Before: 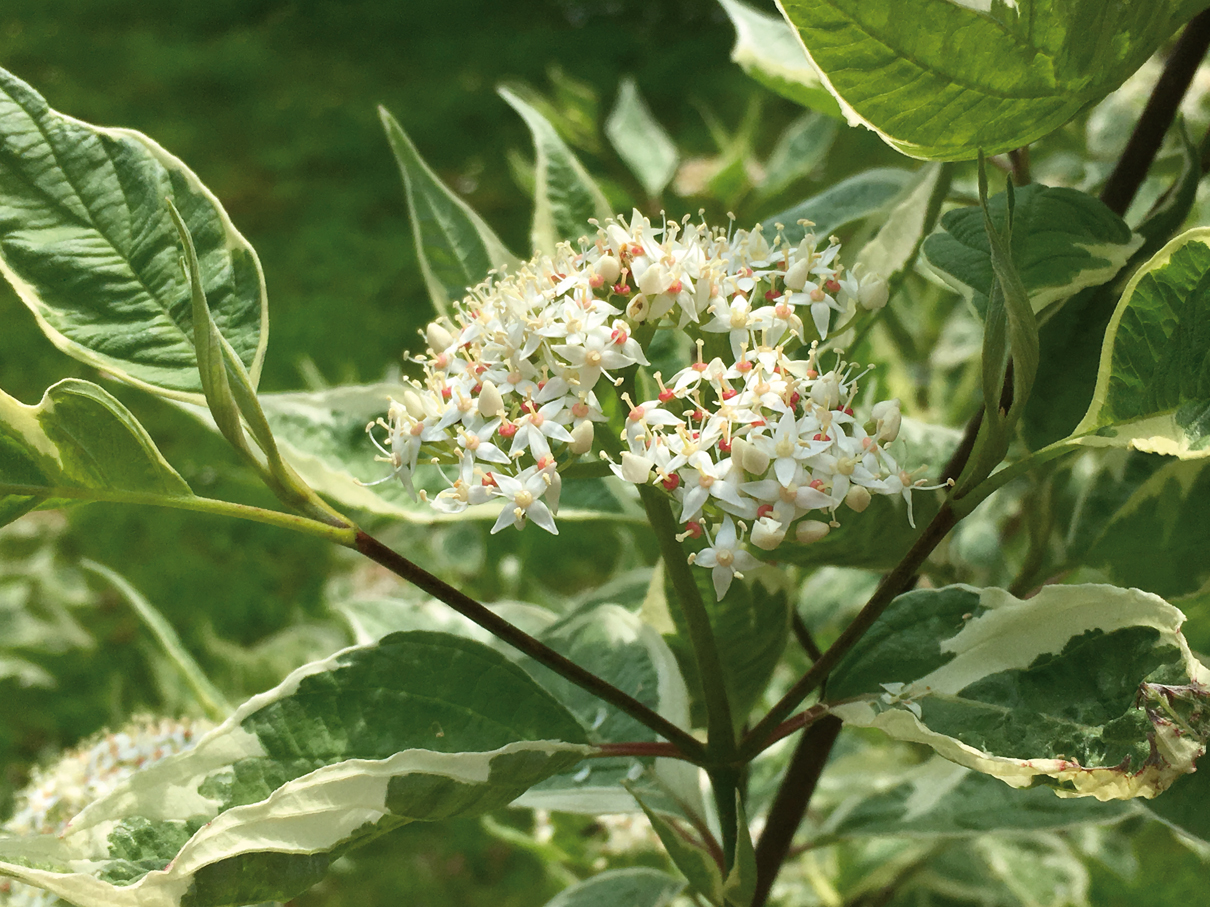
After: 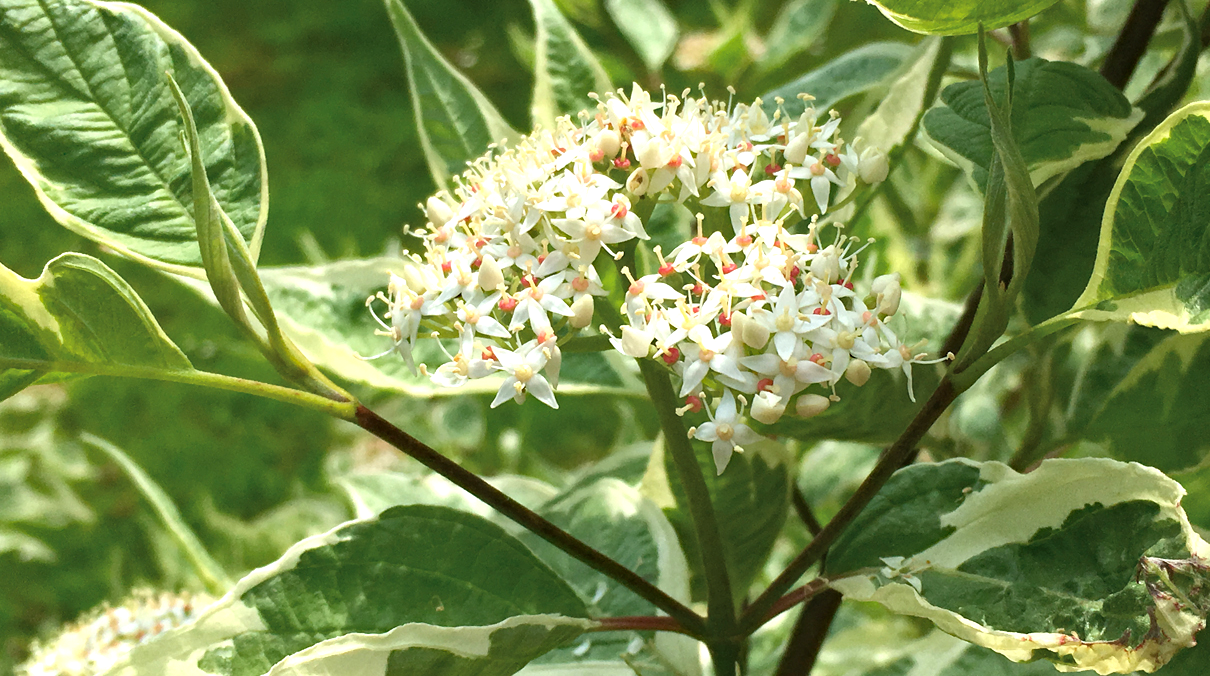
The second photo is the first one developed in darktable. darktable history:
exposure: exposure 0.498 EV, compensate highlight preservation false
crop: top 13.92%, bottom 11.464%
haze removal: adaptive false
